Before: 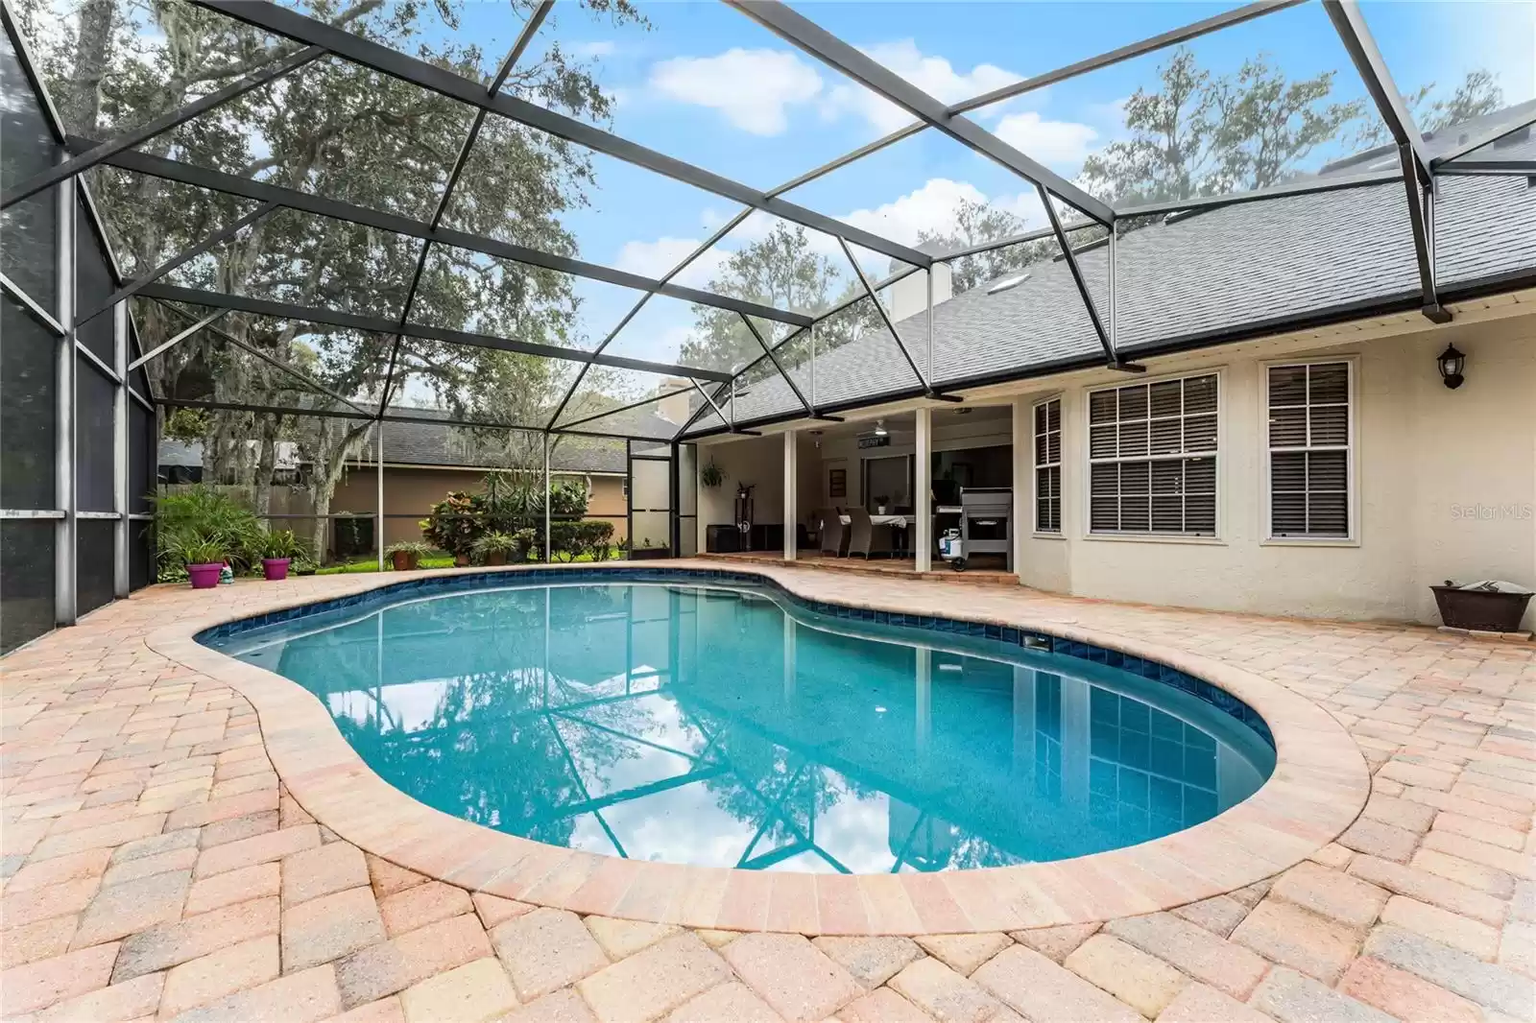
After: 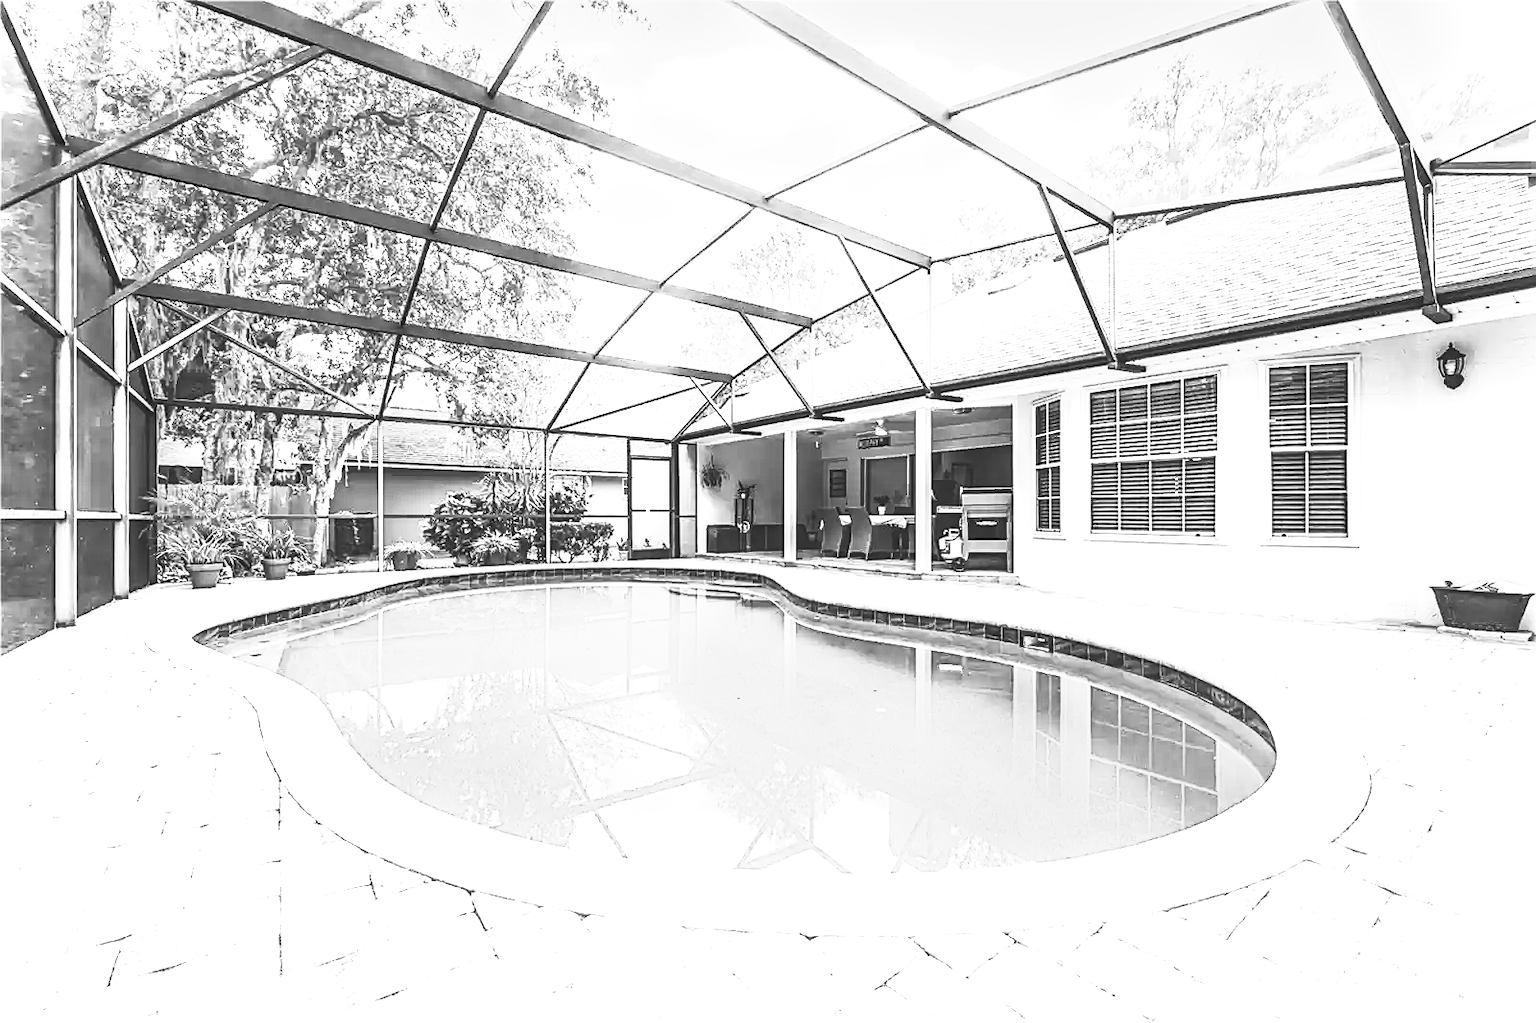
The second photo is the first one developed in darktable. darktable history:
white balance: red 0.98, blue 1.034
exposure: black level correction -0.005, exposure 1 EV, compensate highlight preservation false
contrast brightness saturation: contrast 0.62, brightness 0.34, saturation 0.14
local contrast: on, module defaults
tone equalizer: on, module defaults
levels: levels [0, 0.397, 0.955]
sharpen: on, module defaults
monochrome: a 32, b 64, size 2.3
